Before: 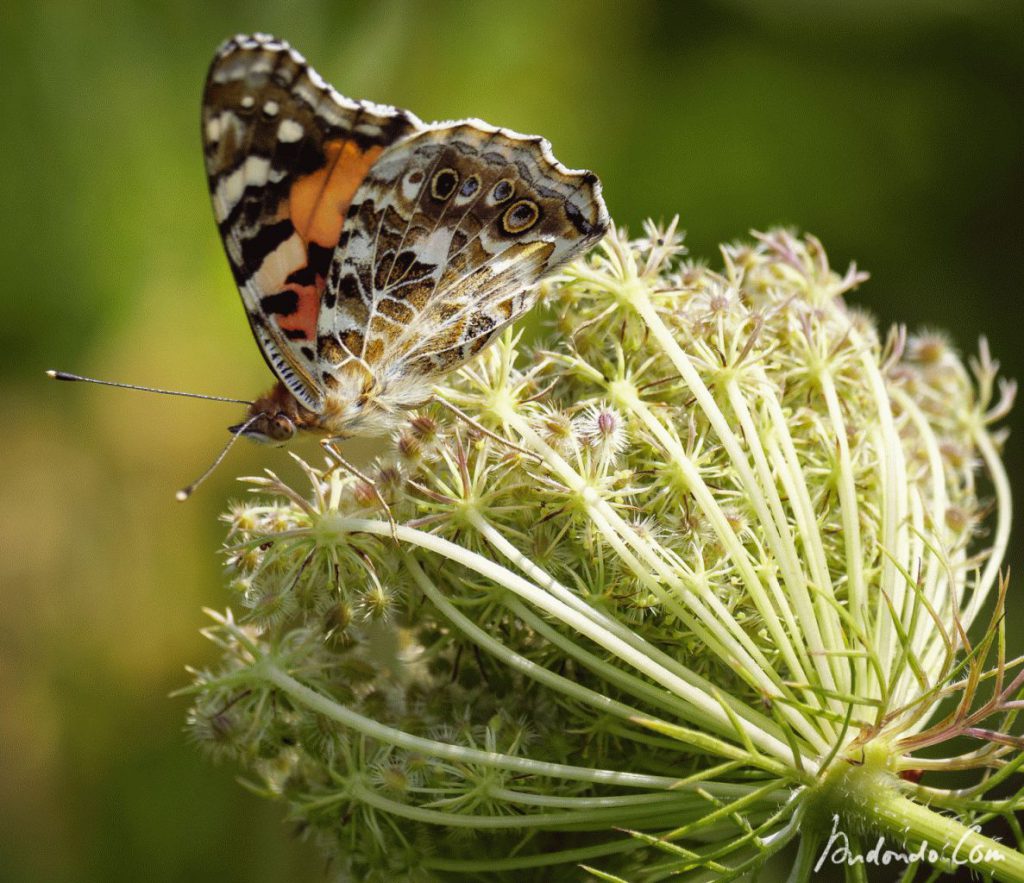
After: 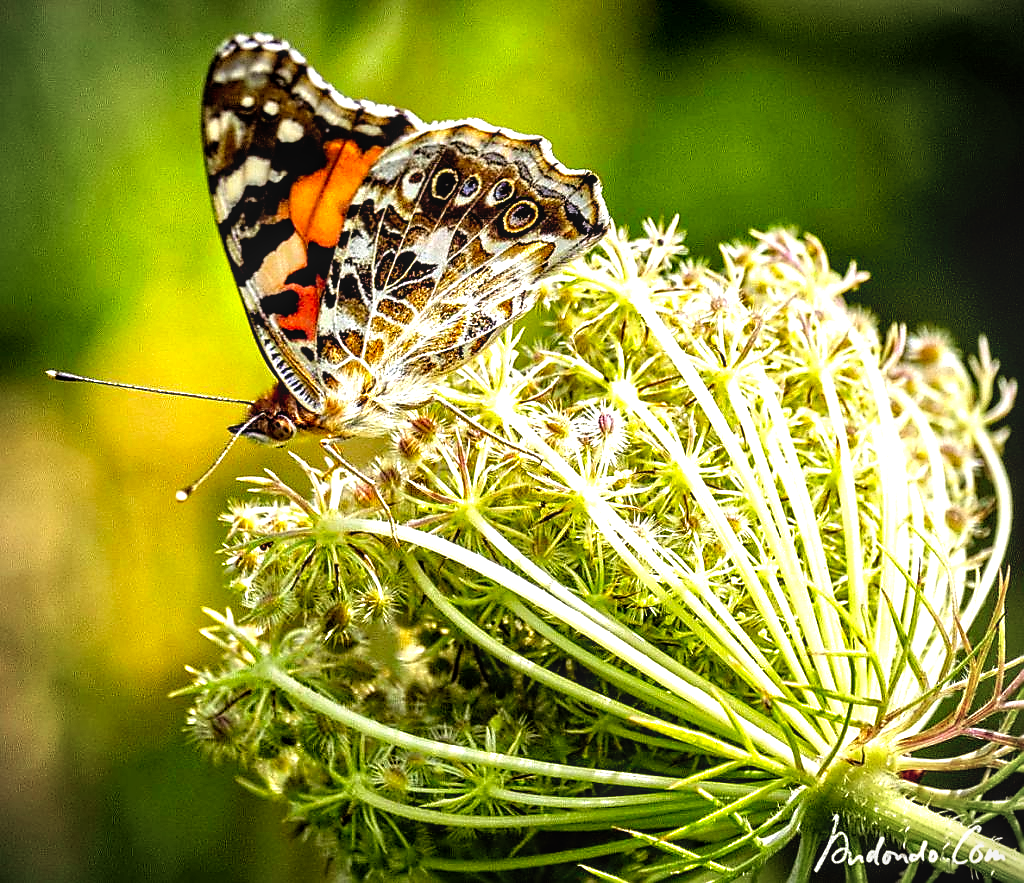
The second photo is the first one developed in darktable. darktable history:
filmic rgb: black relative exposure -8.2 EV, white relative exposure 2.2 EV, threshold 3 EV, hardness 7.11, latitude 85.74%, contrast 1.696, highlights saturation mix -4%, shadows ↔ highlights balance -2.69%, preserve chrominance no, color science v5 (2021), contrast in shadows safe, contrast in highlights safe, enable highlight reconstruction true
white balance: emerald 1
tone equalizer: -8 EV -0.002 EV, -7 EV 0.005 EV, -6 EV -0.008 EV, -5 EV 0.007 EV, -4 EV -0.042 EV, -3 EV -0.233 EV, -2 EV -0.662 EV, -1 EV -0.983 EV, +0 EV -0.969 EV, smoothing diameter 2%, edges refinement/feathering 20, mask exposure compensation -1.57 EV, filter diffusion 5
local contrast: on, module defaults
vignetting: fall-off radius 60.92%
levels: levels [0, 0.43, 0.859]
sharpen: radius 1.4, amount 1.25, threshold 0.7
exposure: black level correction 0, exposure 0.7 EV, compensate exposure bias true, compensate highlight preservation false
